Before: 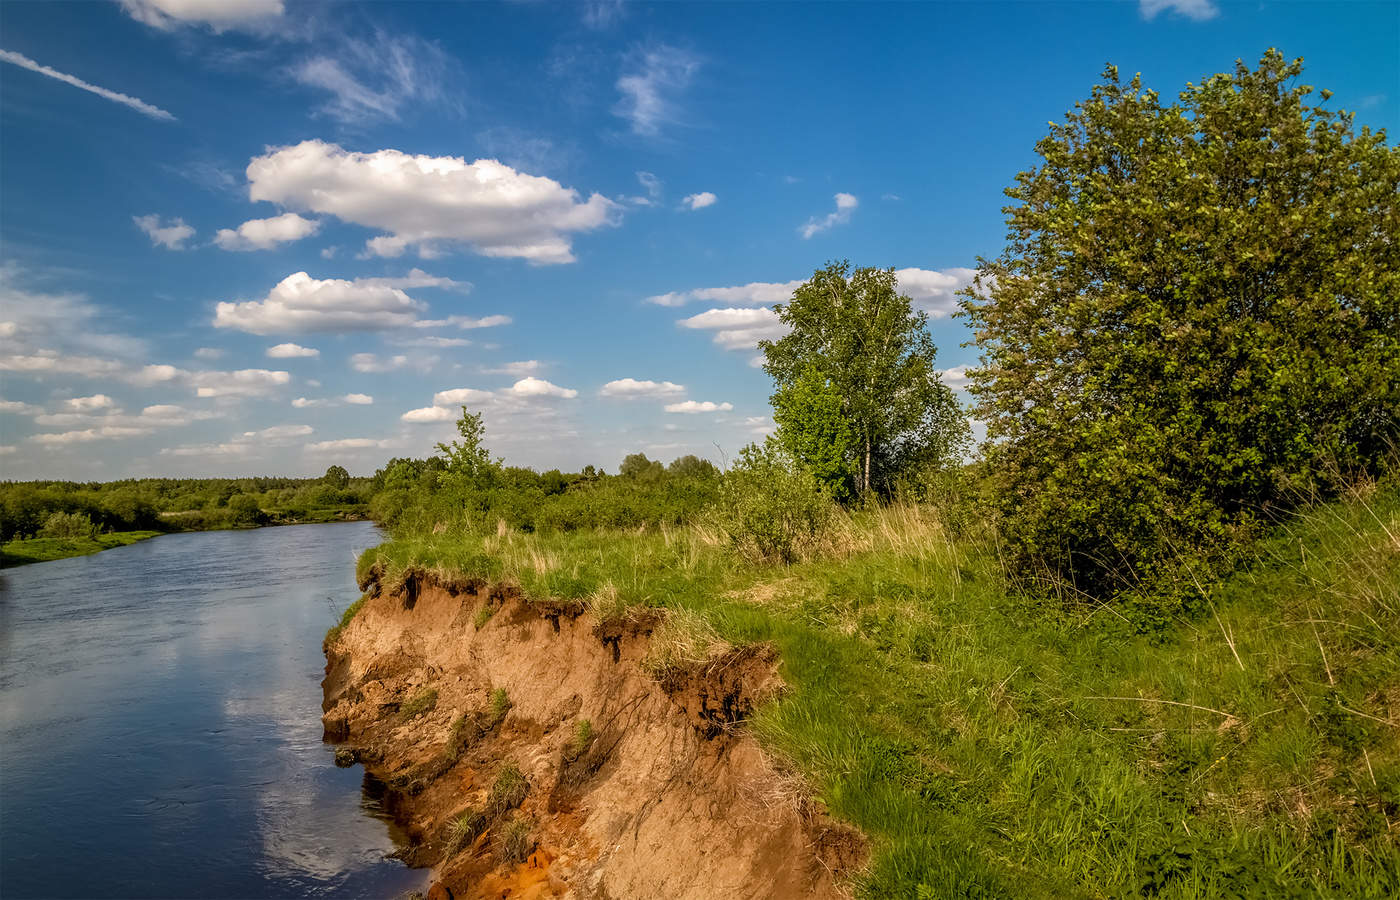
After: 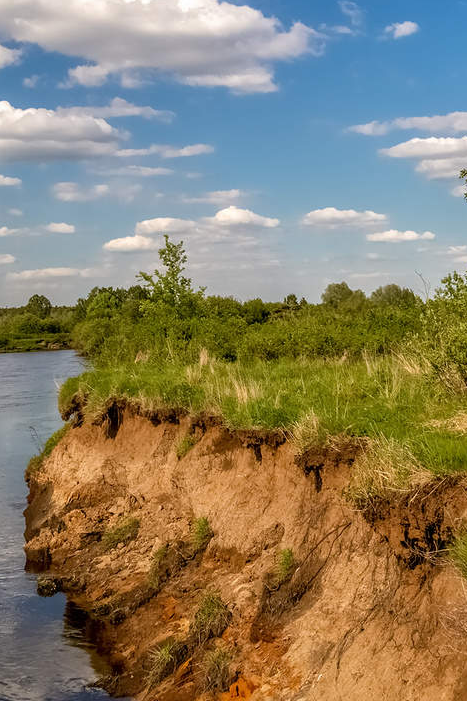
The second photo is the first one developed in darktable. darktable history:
crop and rotate: left 21.302%, top 19.083%, right 45.332%, bottom 3.006%
